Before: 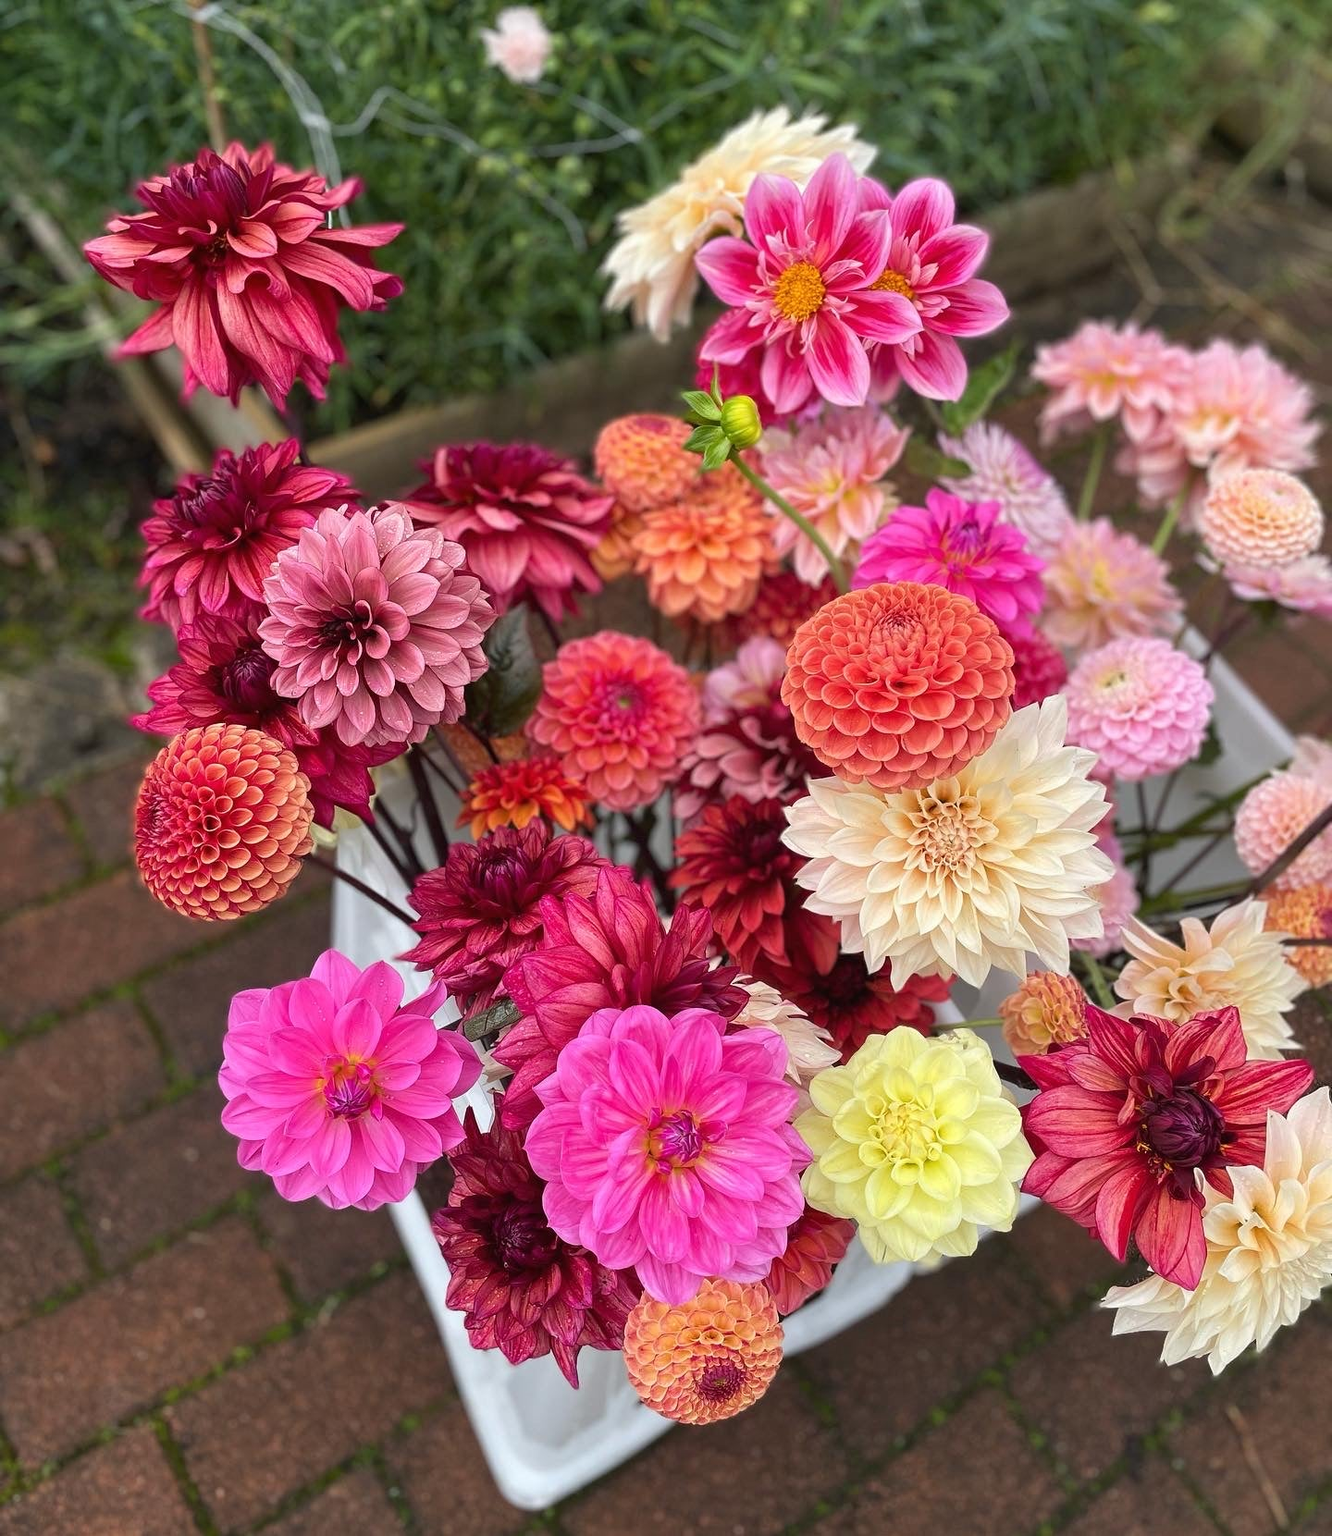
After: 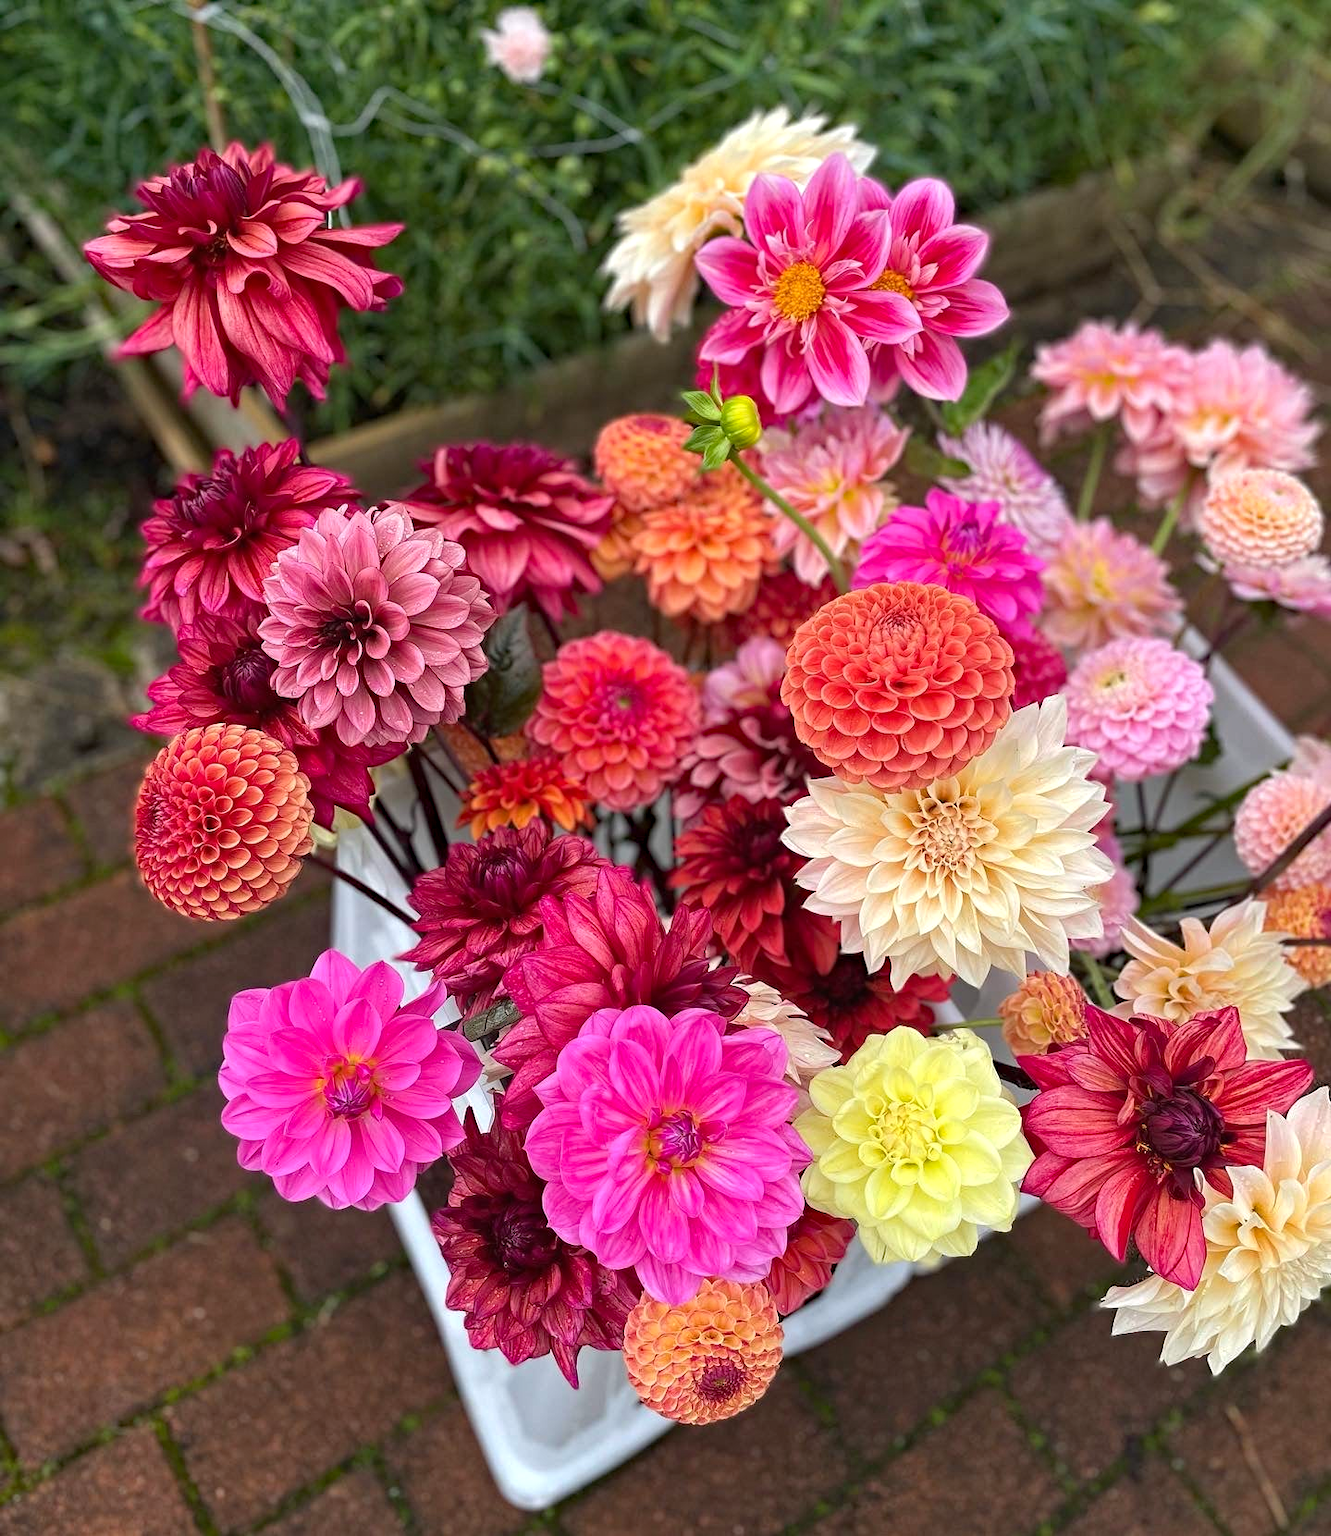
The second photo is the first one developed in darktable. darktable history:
exposure: exposure 0.15 EV, compensate highlight preservation false
haze removal: strength 0.29, distance 0.25, compatibility mode true, adaptive false
